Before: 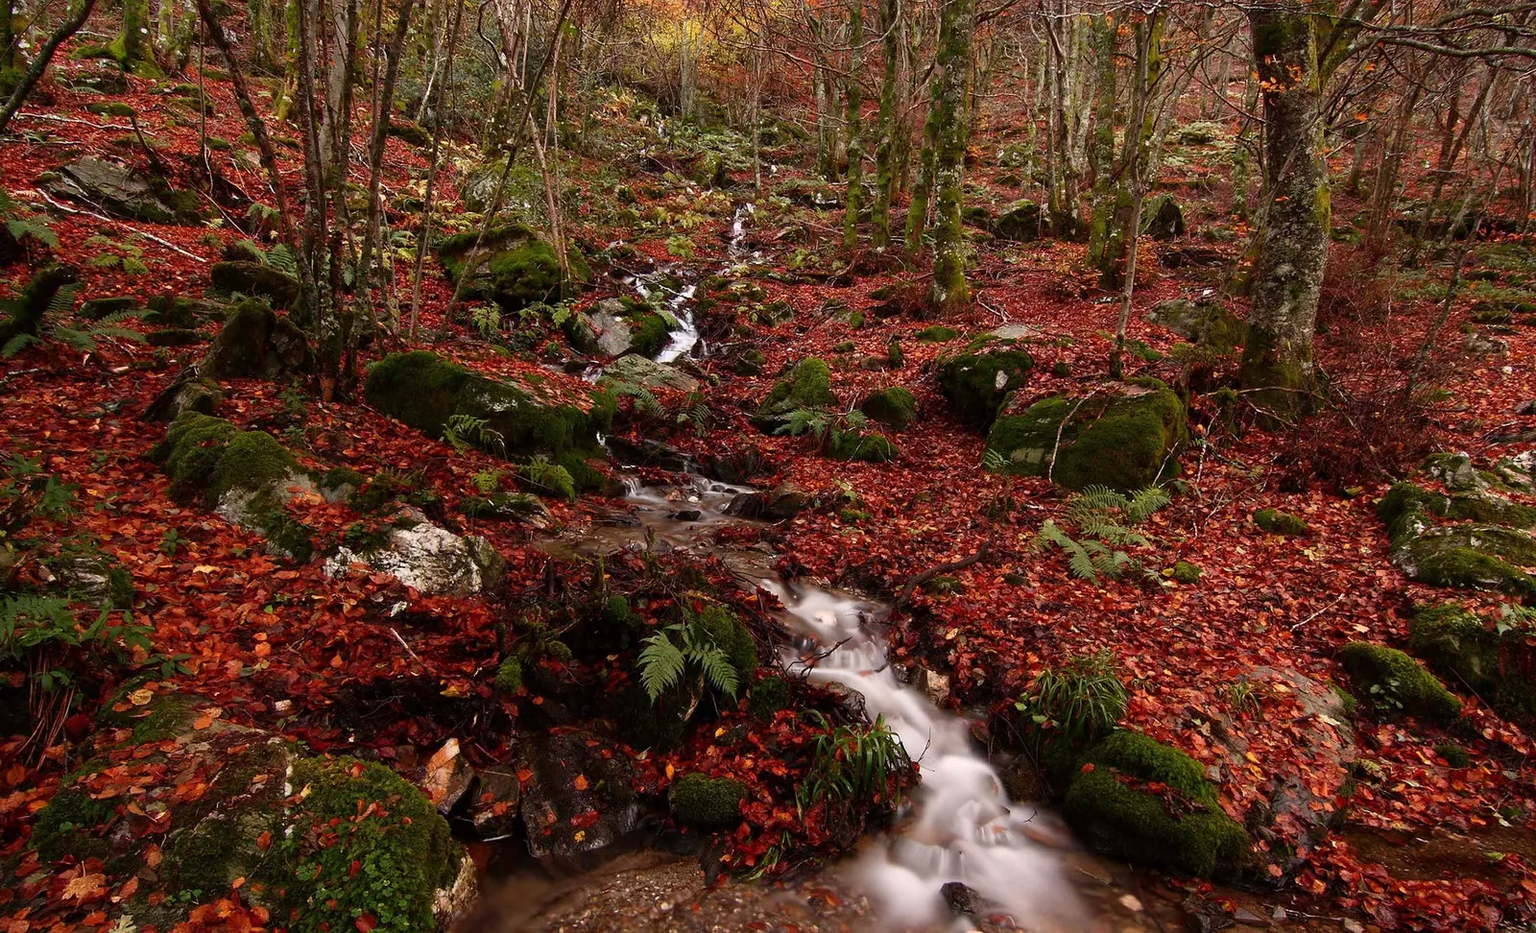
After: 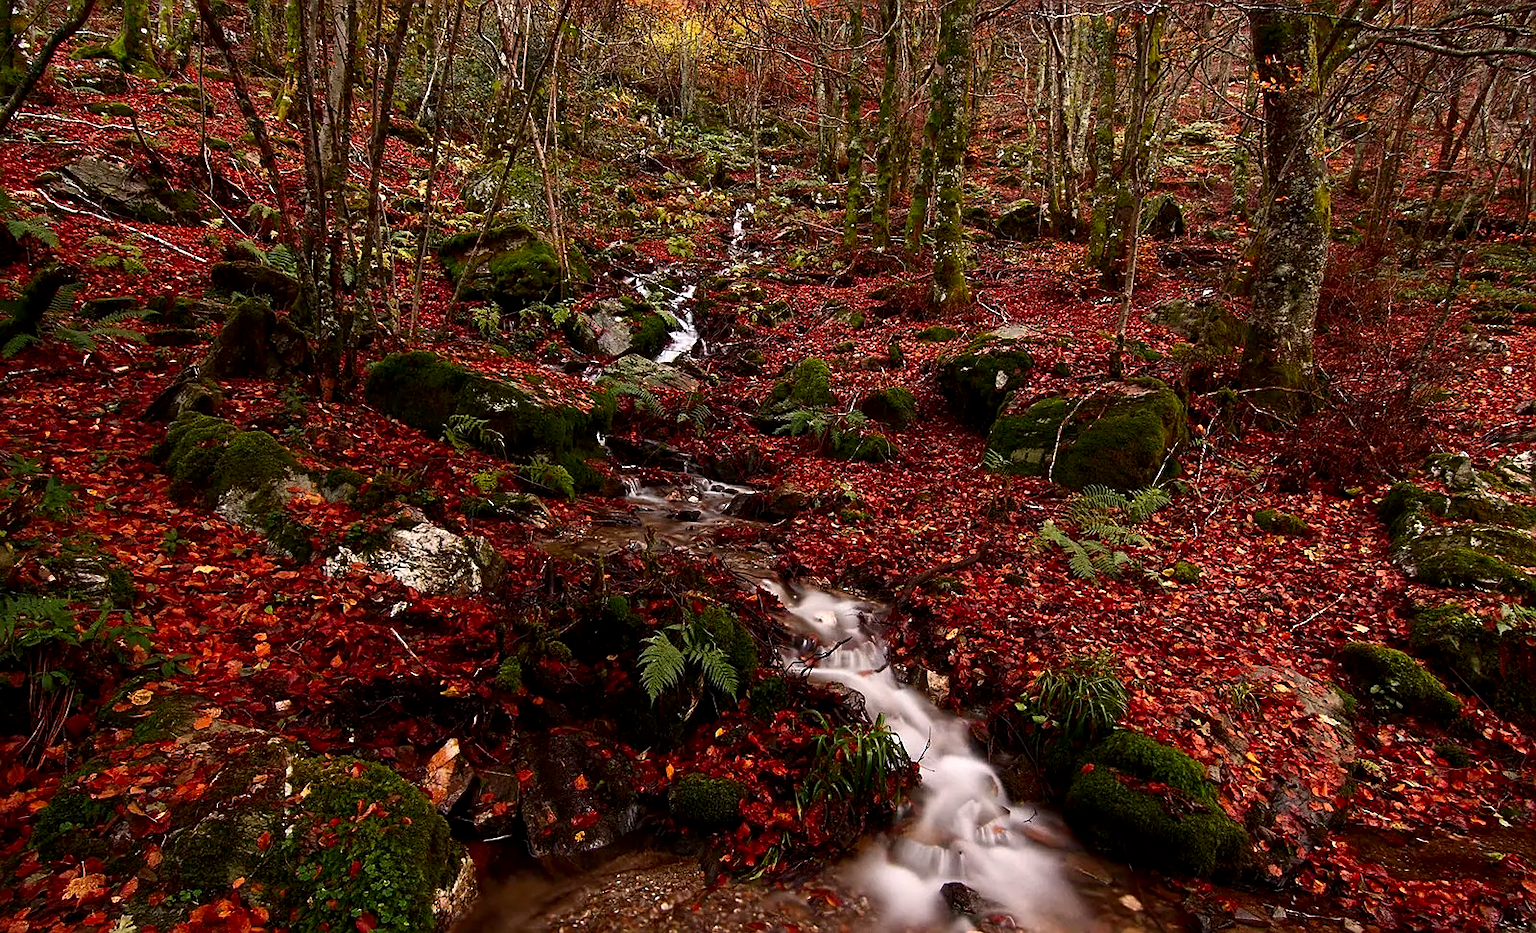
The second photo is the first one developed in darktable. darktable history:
sharpen: on, module defaults
local contrast: highlights 100%, shadows 100%, detail 120%, midtone range 0.2
contrast brightness saturation: contrast 0.13, brightness -0.05, saturation 0.16
